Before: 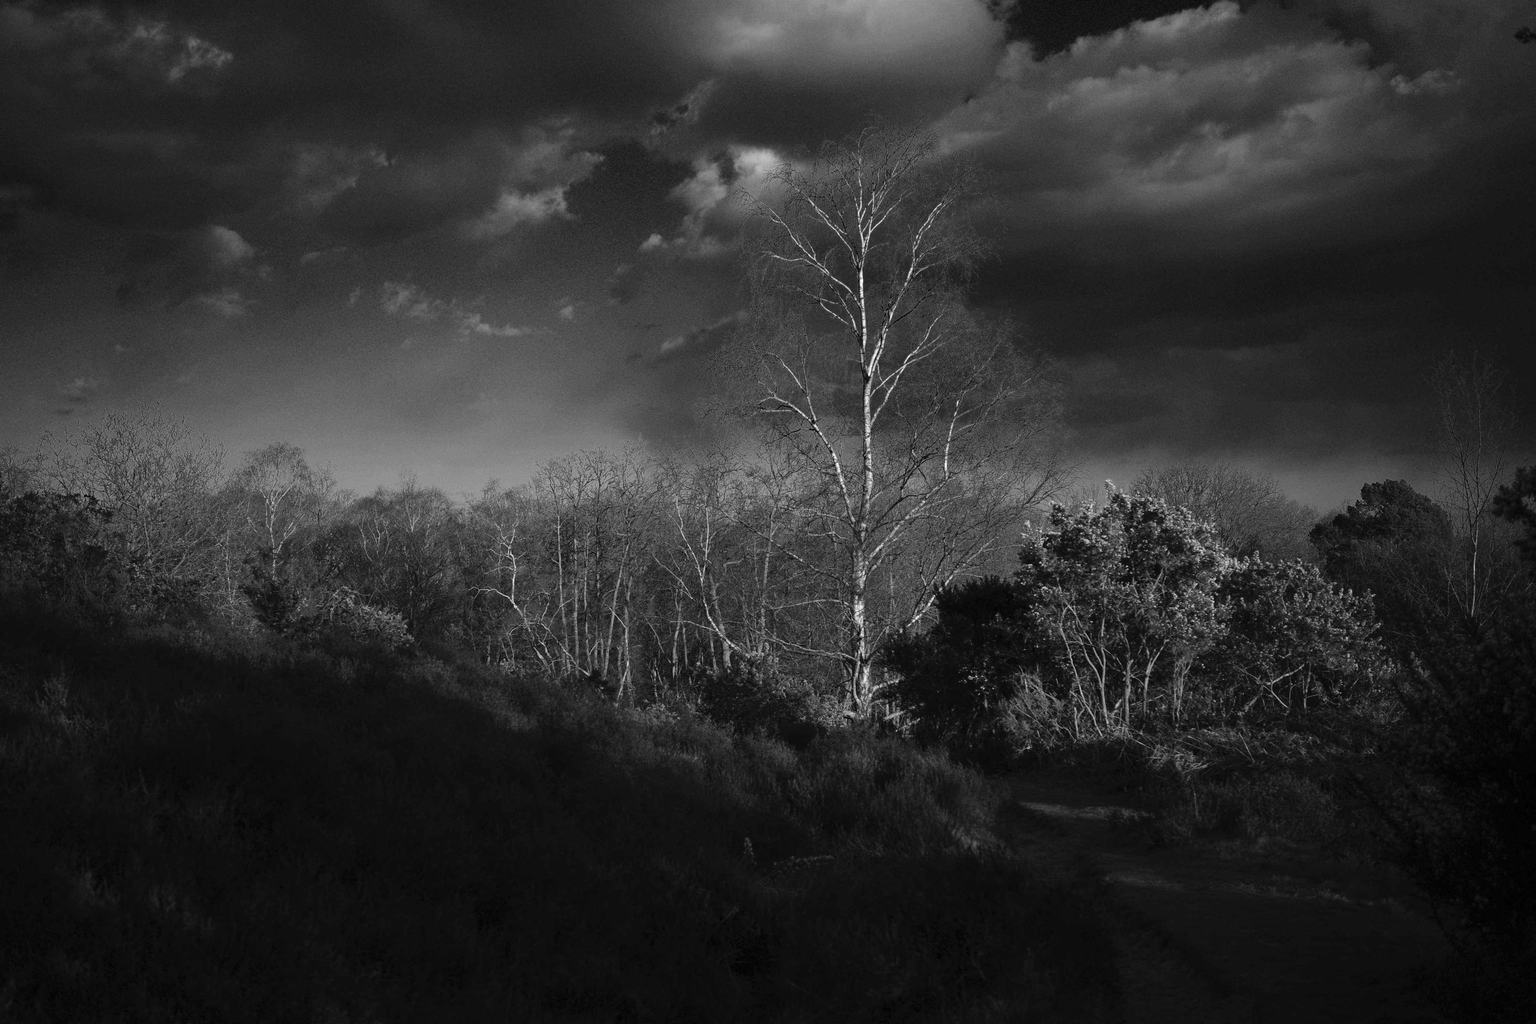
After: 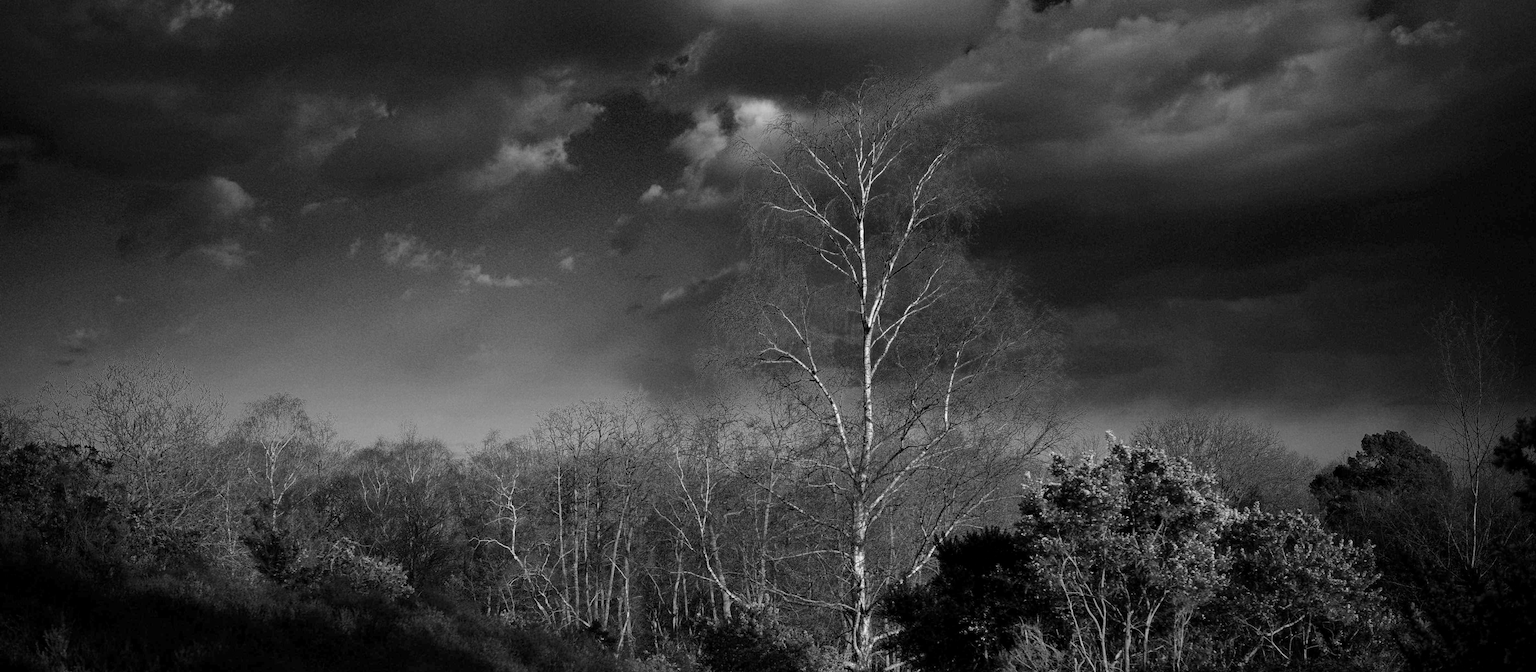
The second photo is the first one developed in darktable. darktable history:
color contrast: green-magenta contrast 0.8, blue-yellow contrast 1.1, unbound 0
crop and rotate: top 4.848%, bottom 29.503%
levels: levels [0.018, 0.493, 1]
vignetting: on, module defaults
